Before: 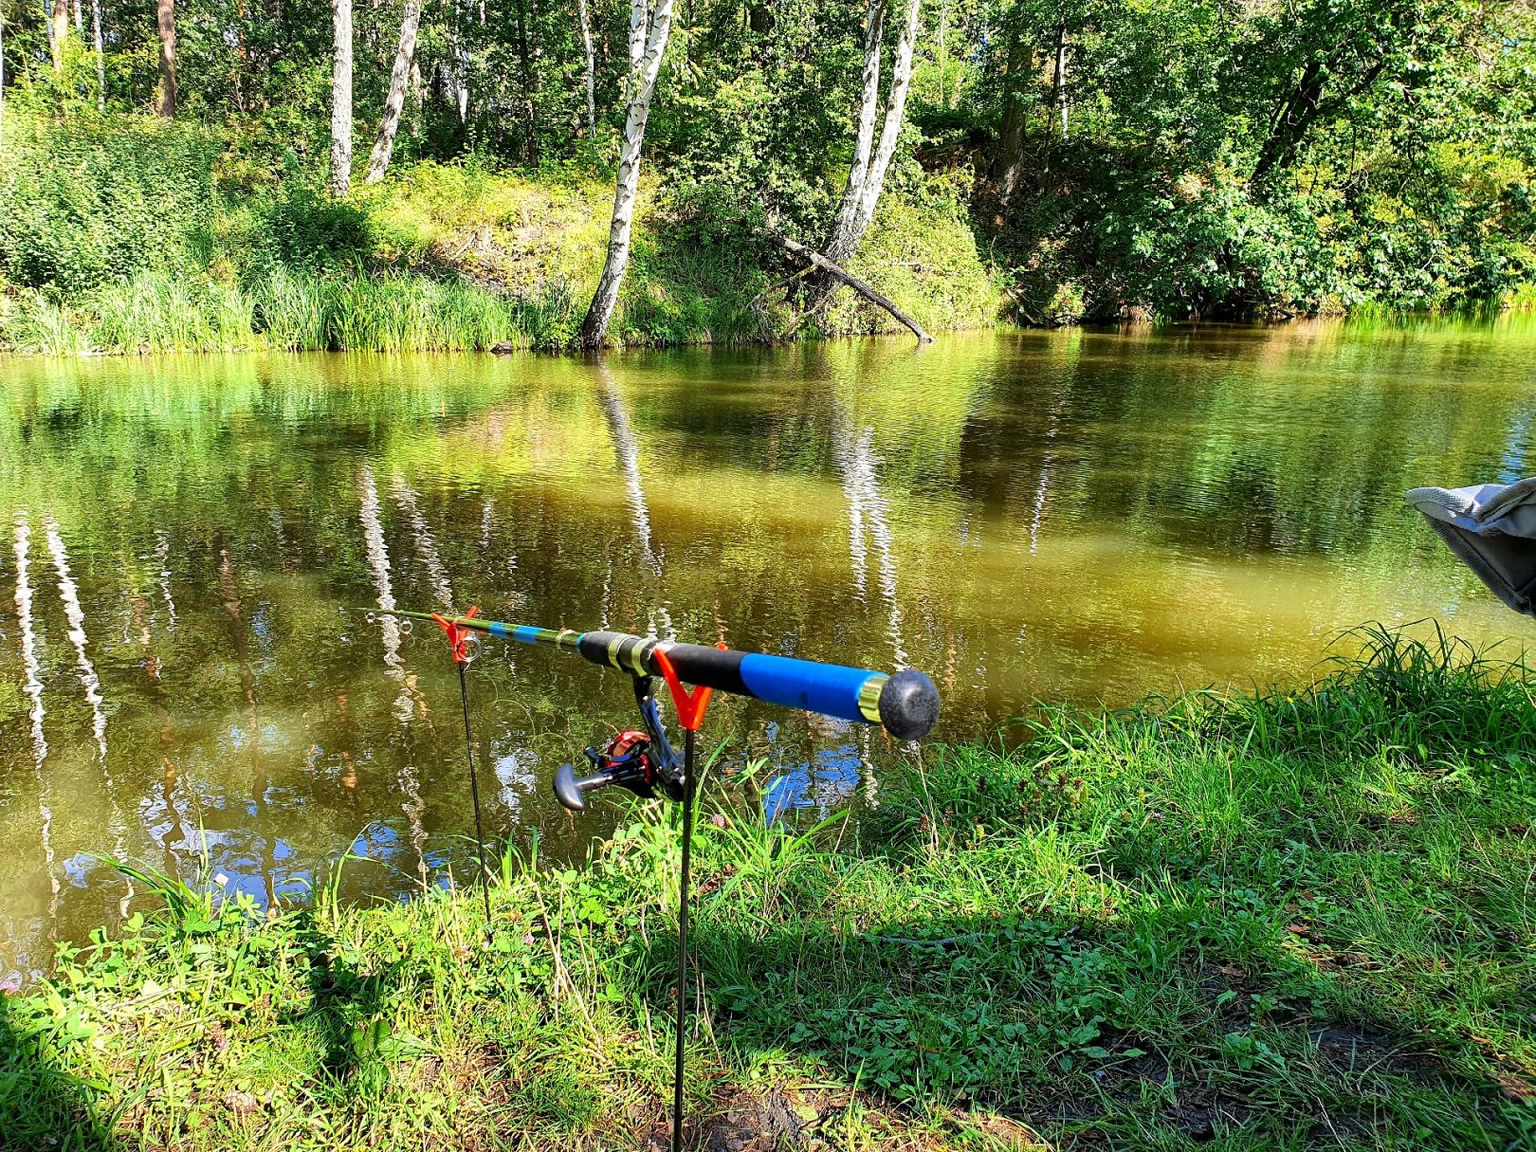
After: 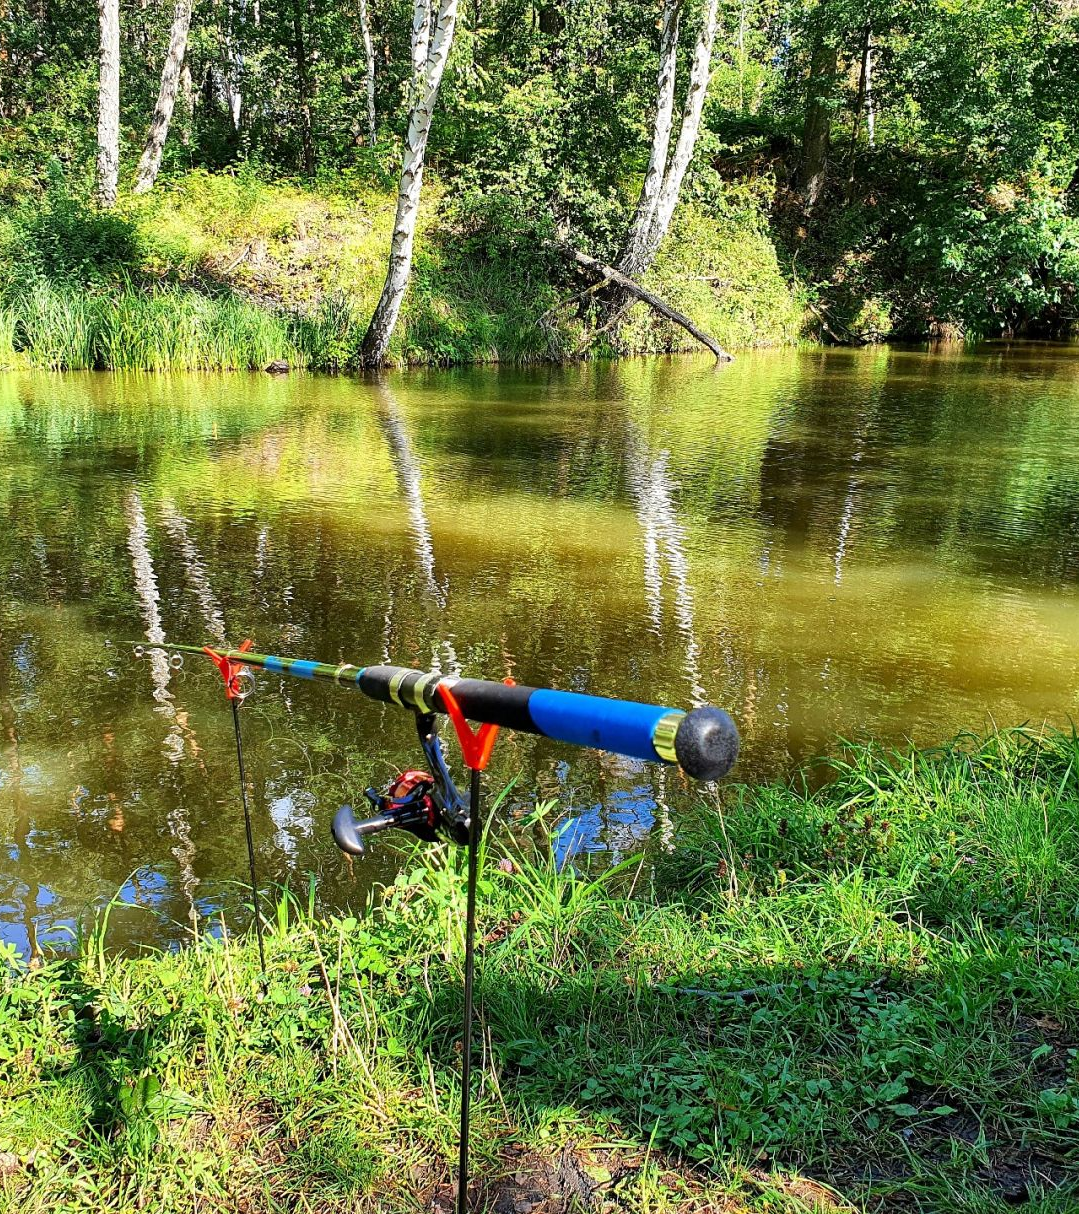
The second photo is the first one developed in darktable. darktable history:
crop and rotate: left 15.557%, right 17.797%
